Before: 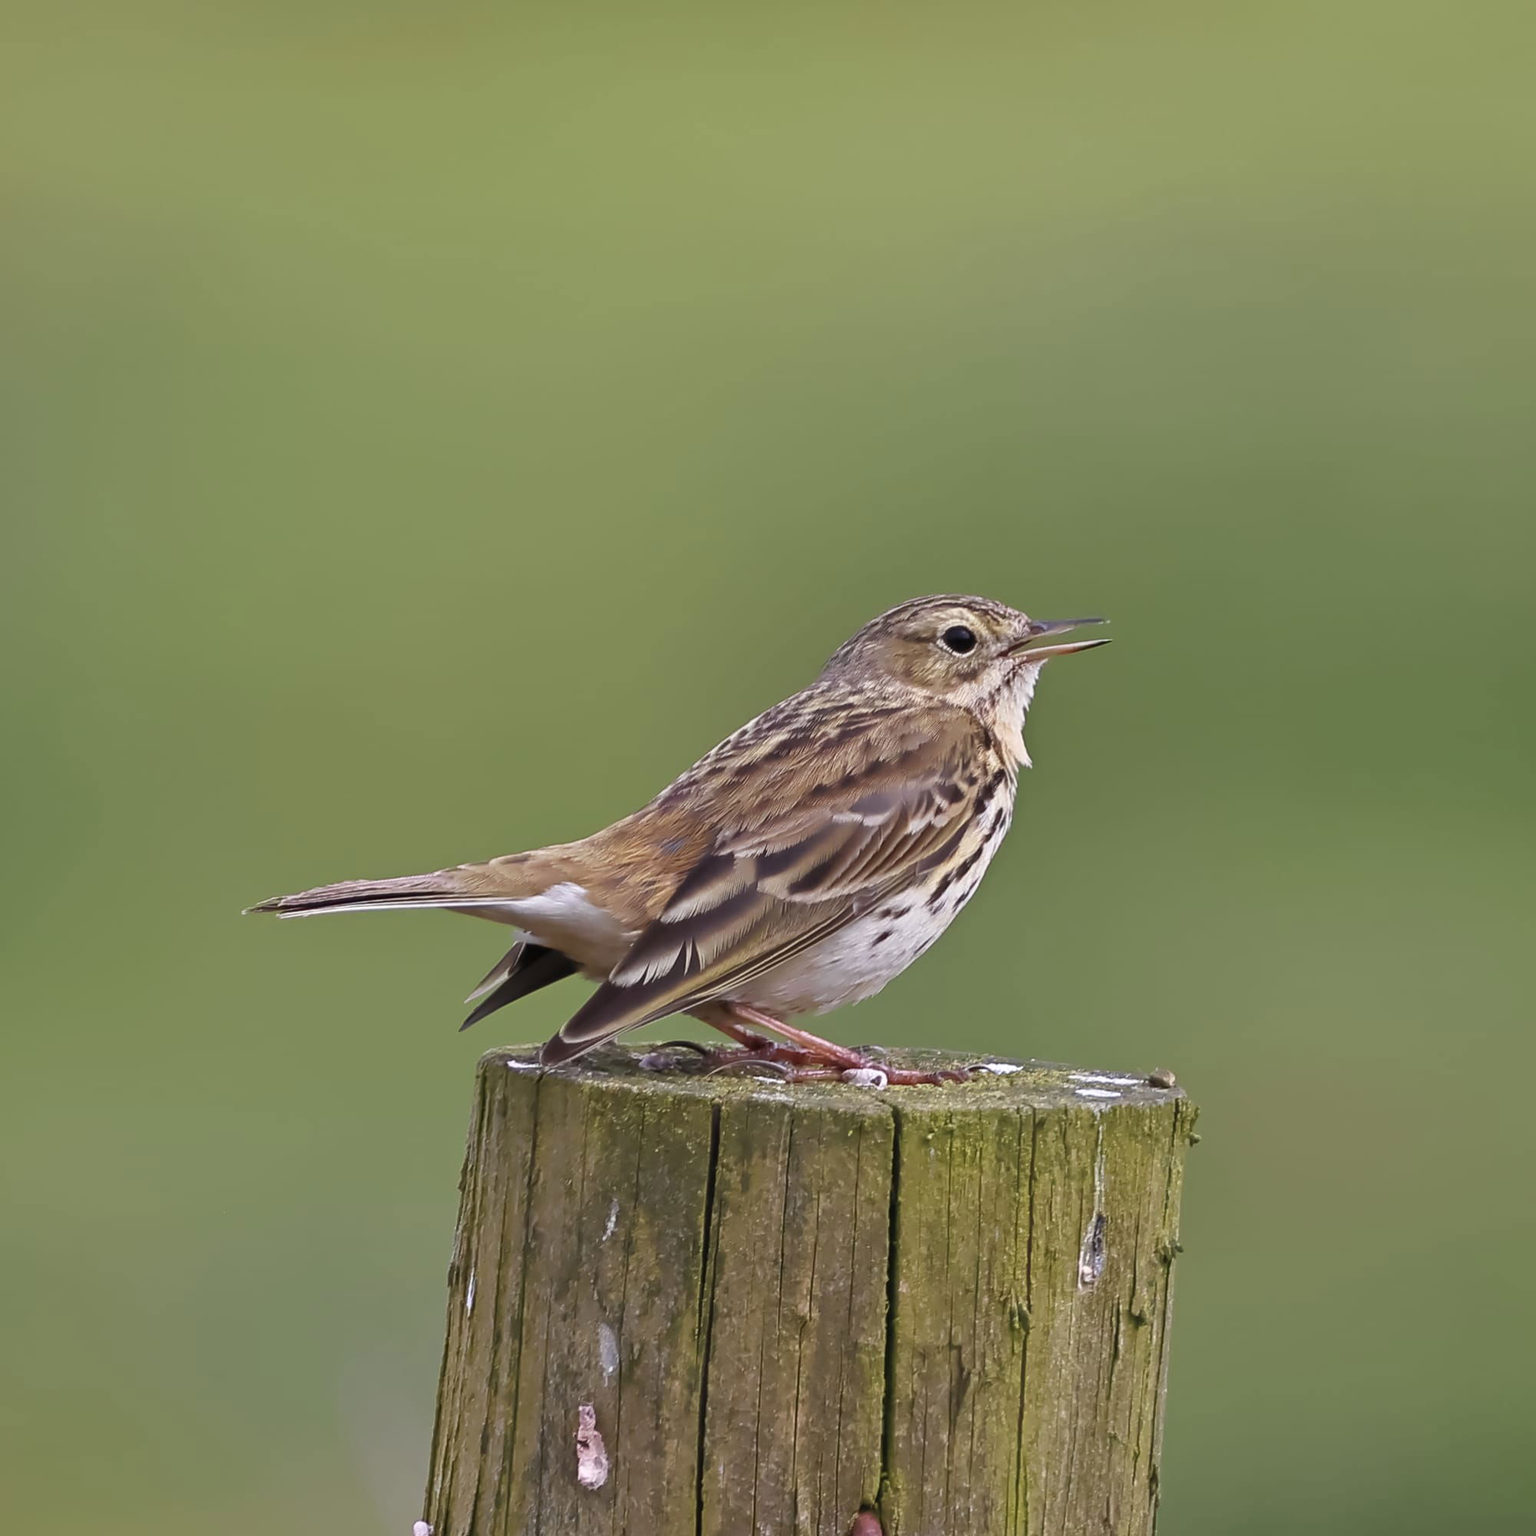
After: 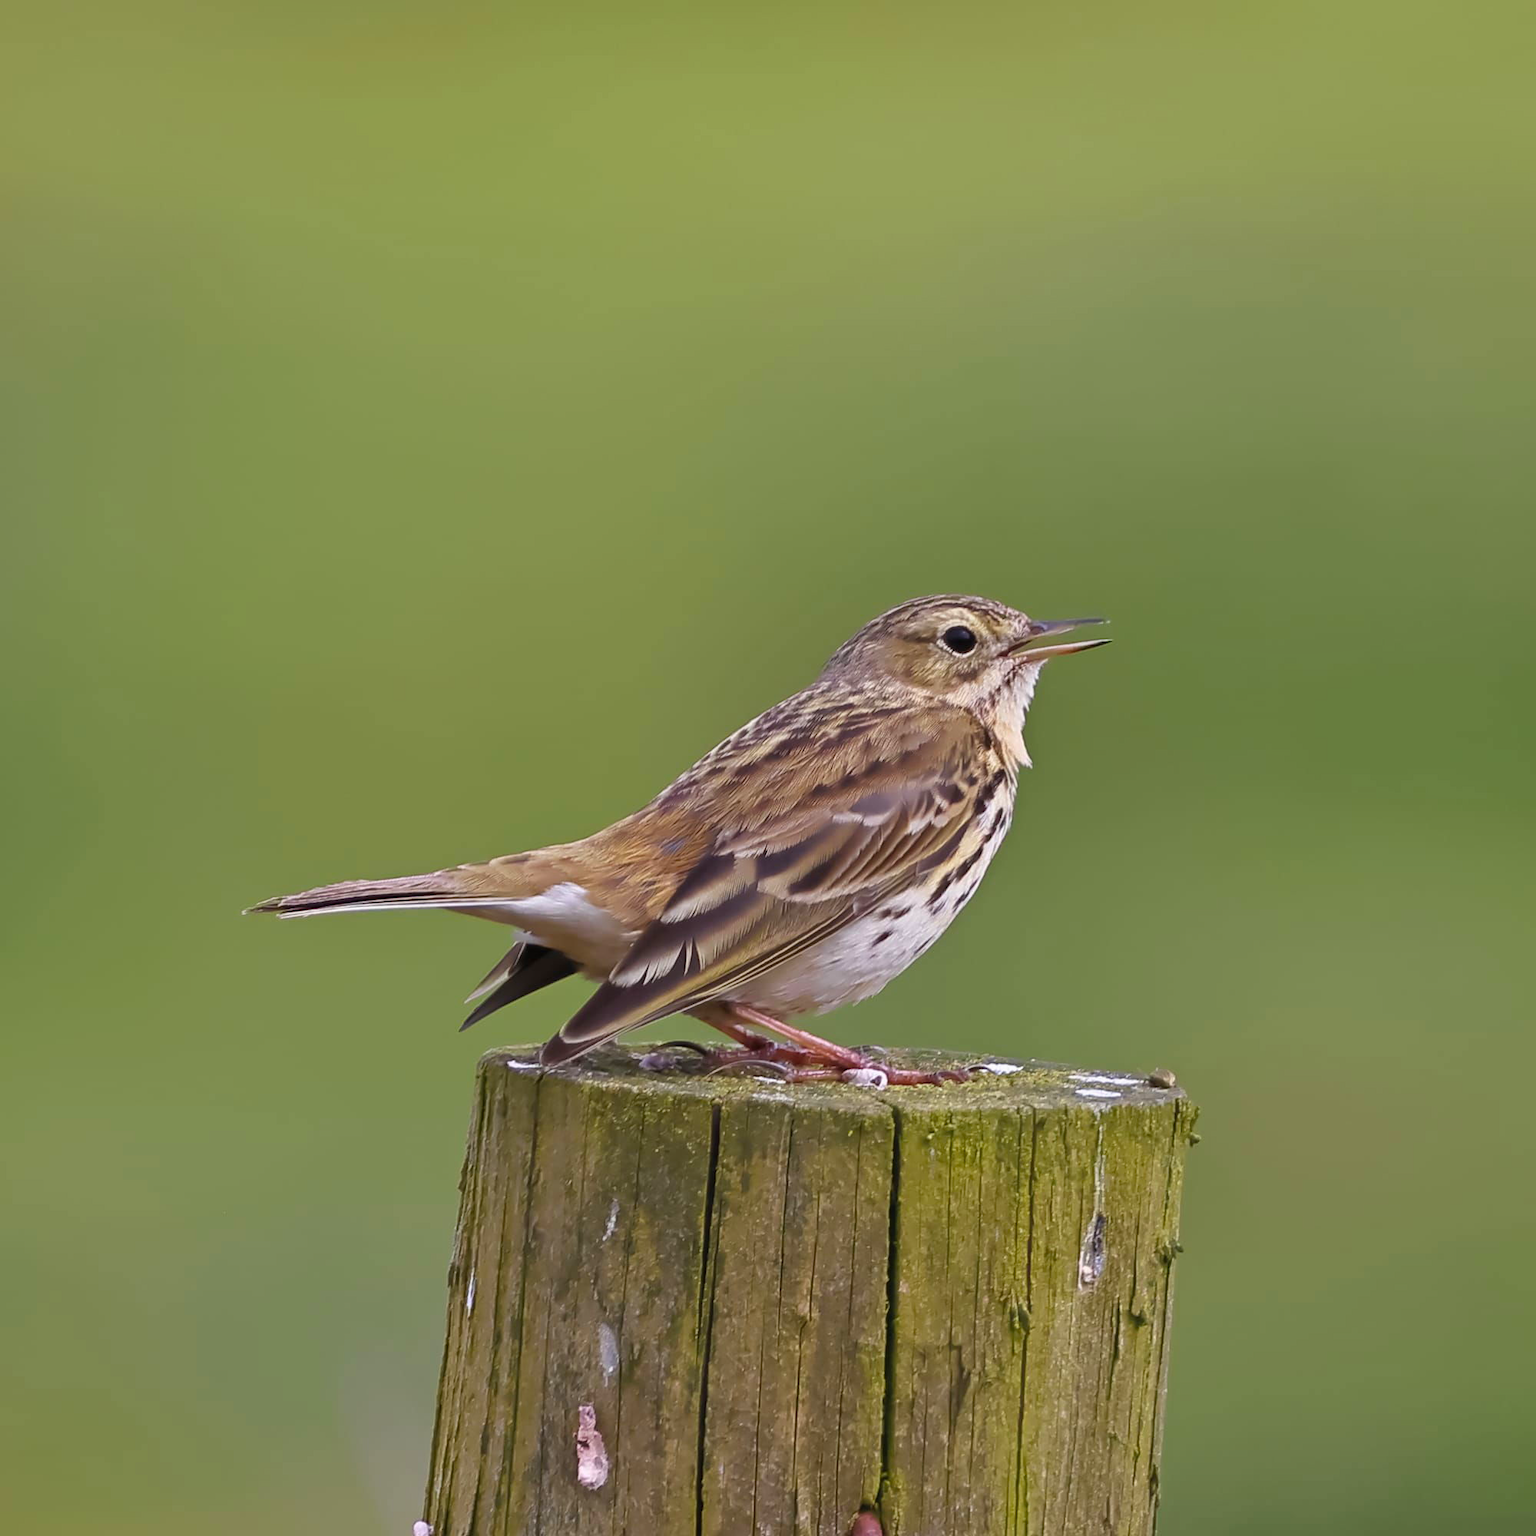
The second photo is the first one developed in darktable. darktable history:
tone equalizer: on, module defaults
color balance rgb: power › hue 329.8°, perceptual saturation grading › global saturation 0.175%, perceptual brilliance grading › global brilliance 2.39%, perceptual brilliance grading › highlights -3.658%, global vibrance 39.662%
